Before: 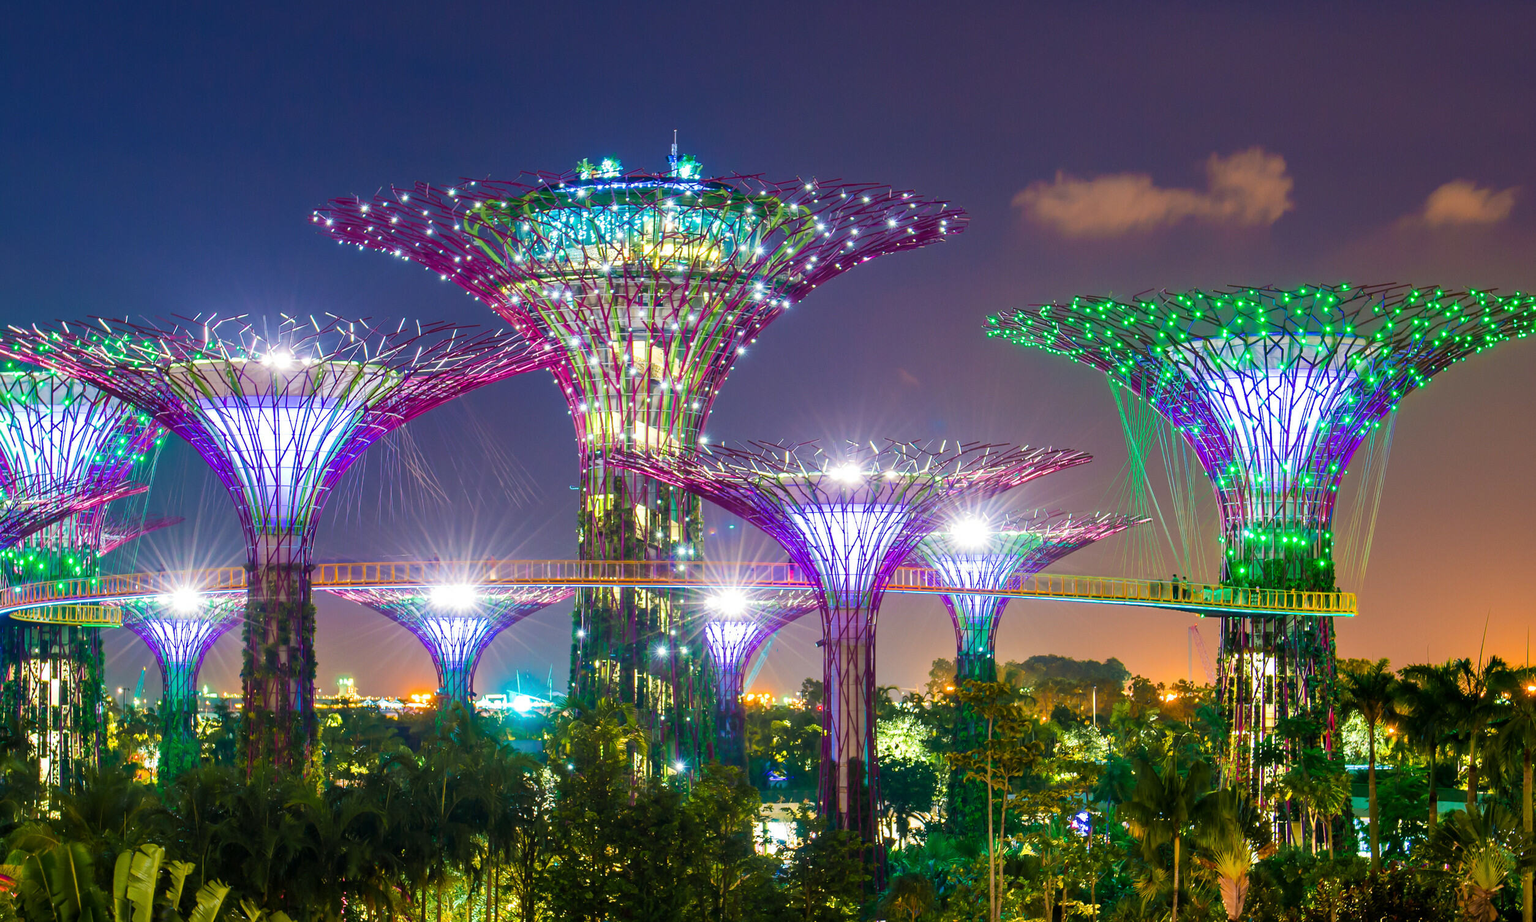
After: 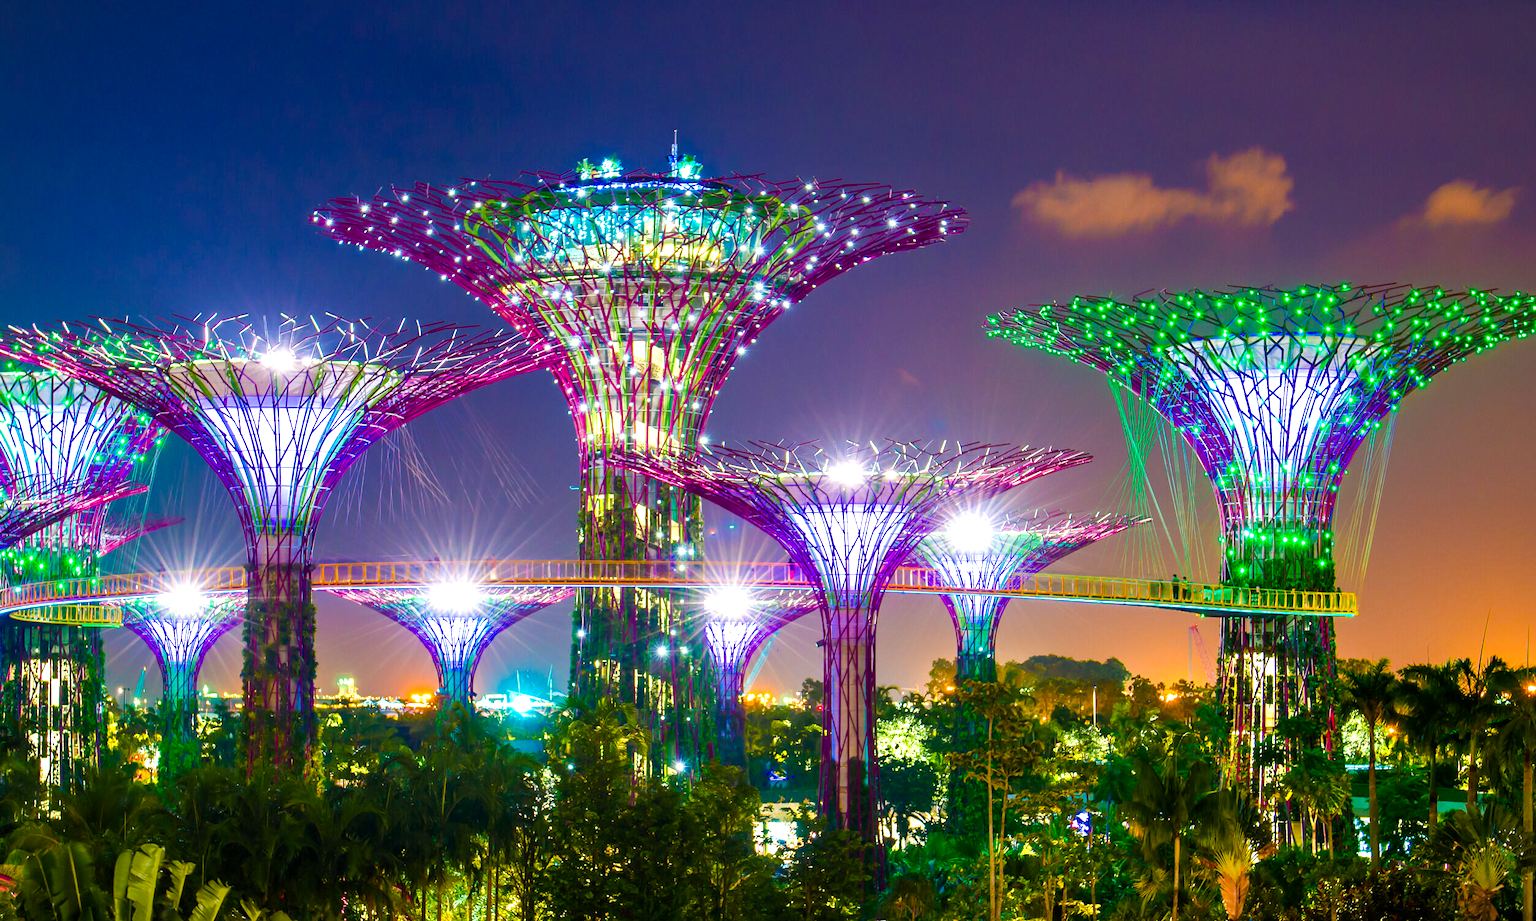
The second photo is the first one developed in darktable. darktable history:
vignetting: fall-off start 97.2%, brightness -0.184, saturation -0.293, width/height ratio 1.179
color balance rgb: perceptual saturation grading › global saturation 24.253%, perceptual saturation grading › highlights -24.377%, perceptual saturation grading › mid-tones 24.584%, perceptual saturation grading › shadows 39.634%, perceptual brilliance grading › highlights 8.499%, perceptual brilliance grading › mid-tones 2.902%, perceptual brilliance grading › shadows 2.102%, global vibrance 5.072%, contrast 2.997%
